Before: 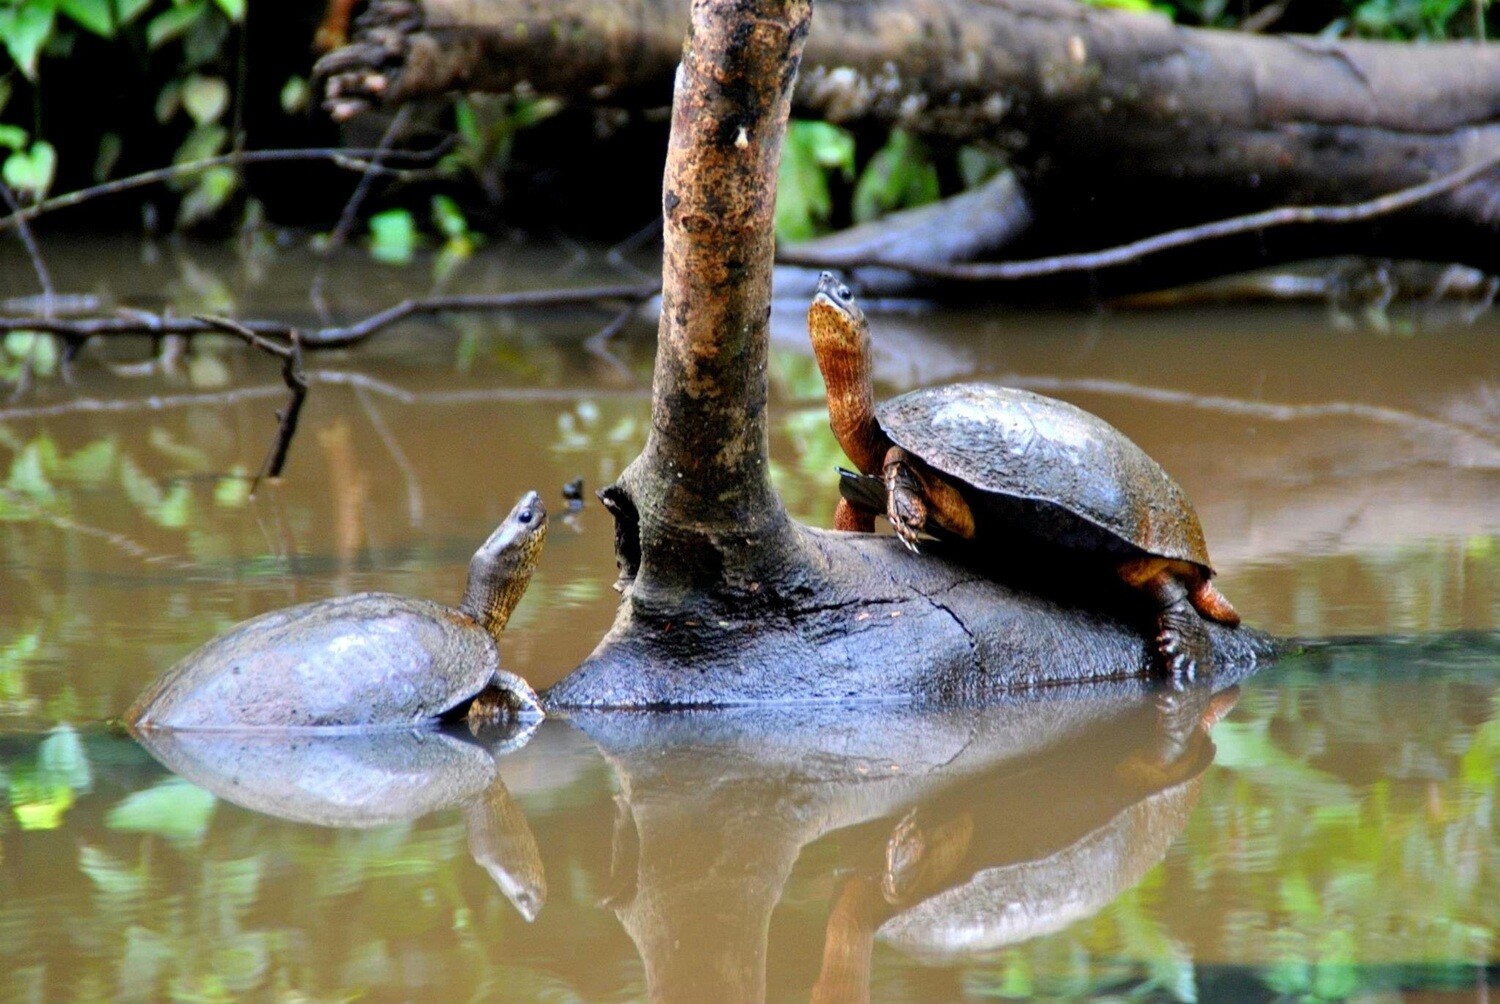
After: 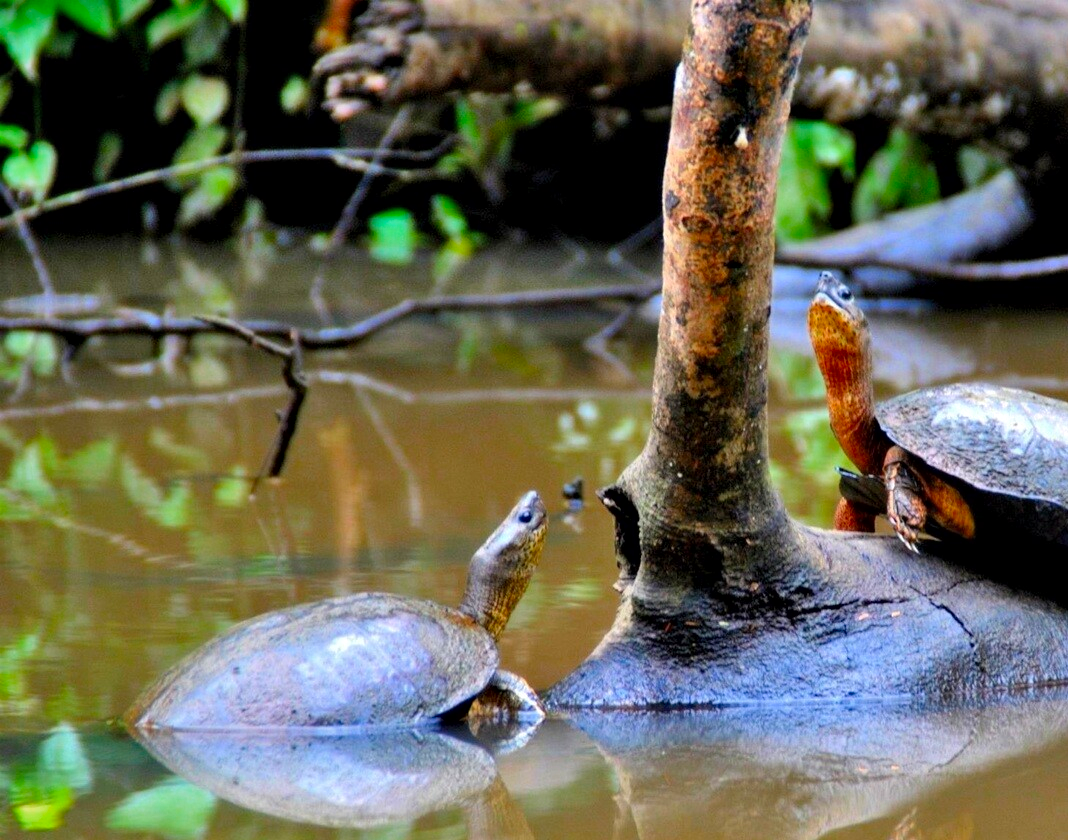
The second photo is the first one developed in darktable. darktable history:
contrast brightness saturation: contrast 0.048, brightness 0.067, saturation 0.011
shadows and highlights: low approximation 0.01, soften with gaussian
color zones: curves: ch0 [(0, 0.425) (0.143, 0.422) (0.286, 0.42) (0.429, 0.419) (0.571, 0.419) (0.714, 0.42) (0.857, 0.422) (1, 0.425)]; ch1 [(0, 0.666) (0.143, 0.669) (0.286, 0.671) (0.429, 0.67) (0.571, 0.67) (0.714, 0.67) (0.857, 0.67) (1, 0.666)]
crop: right 28.796%, bottom 16.285%
contrast equalizer: octaves 7, y [[0.514, 0.573, 0.581, 0.508, 0.5, 0.5], [0.5 ×6], [0.5 ×6], [0 ×6], [0 ×6]], mix 0.317
